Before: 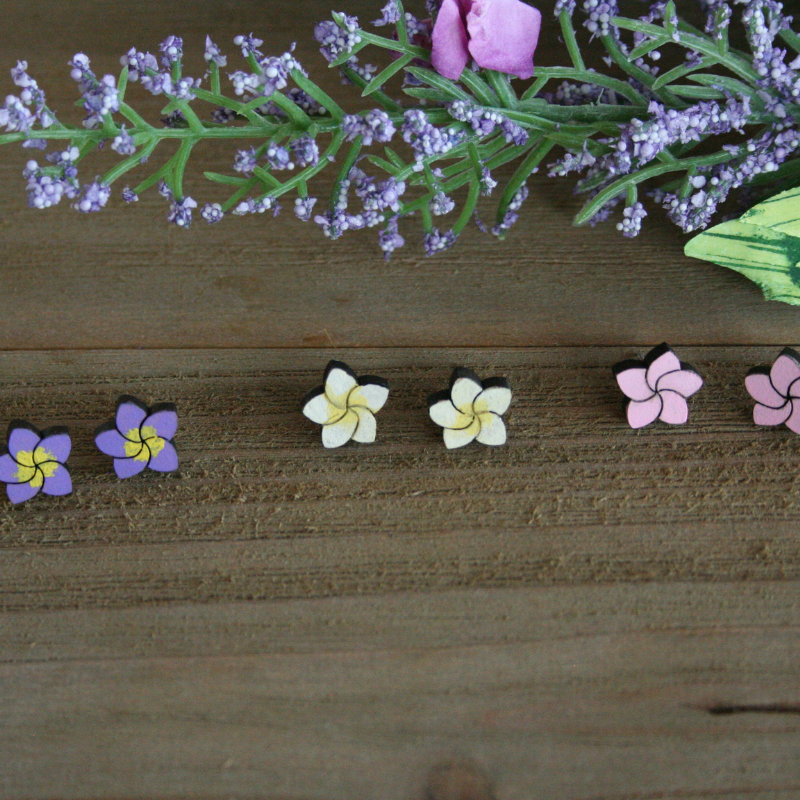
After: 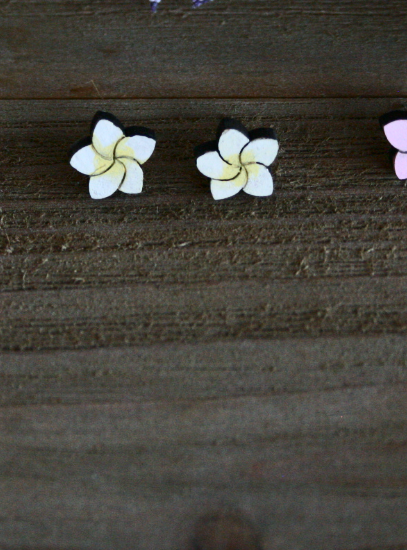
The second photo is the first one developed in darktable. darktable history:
contrast brightness saturation: contrast 0.39, brightness 0.1
crop and rotate: left 29.237%, top 31.152%, right 19.807%
exposure: exposure -0.462 EV, compensate highlight preservation false
white balance: red 0.974, blue 1.044
color calibration: illuminant as shot in camera, x 0.358, y 0.373, temperature 4628.91 K
